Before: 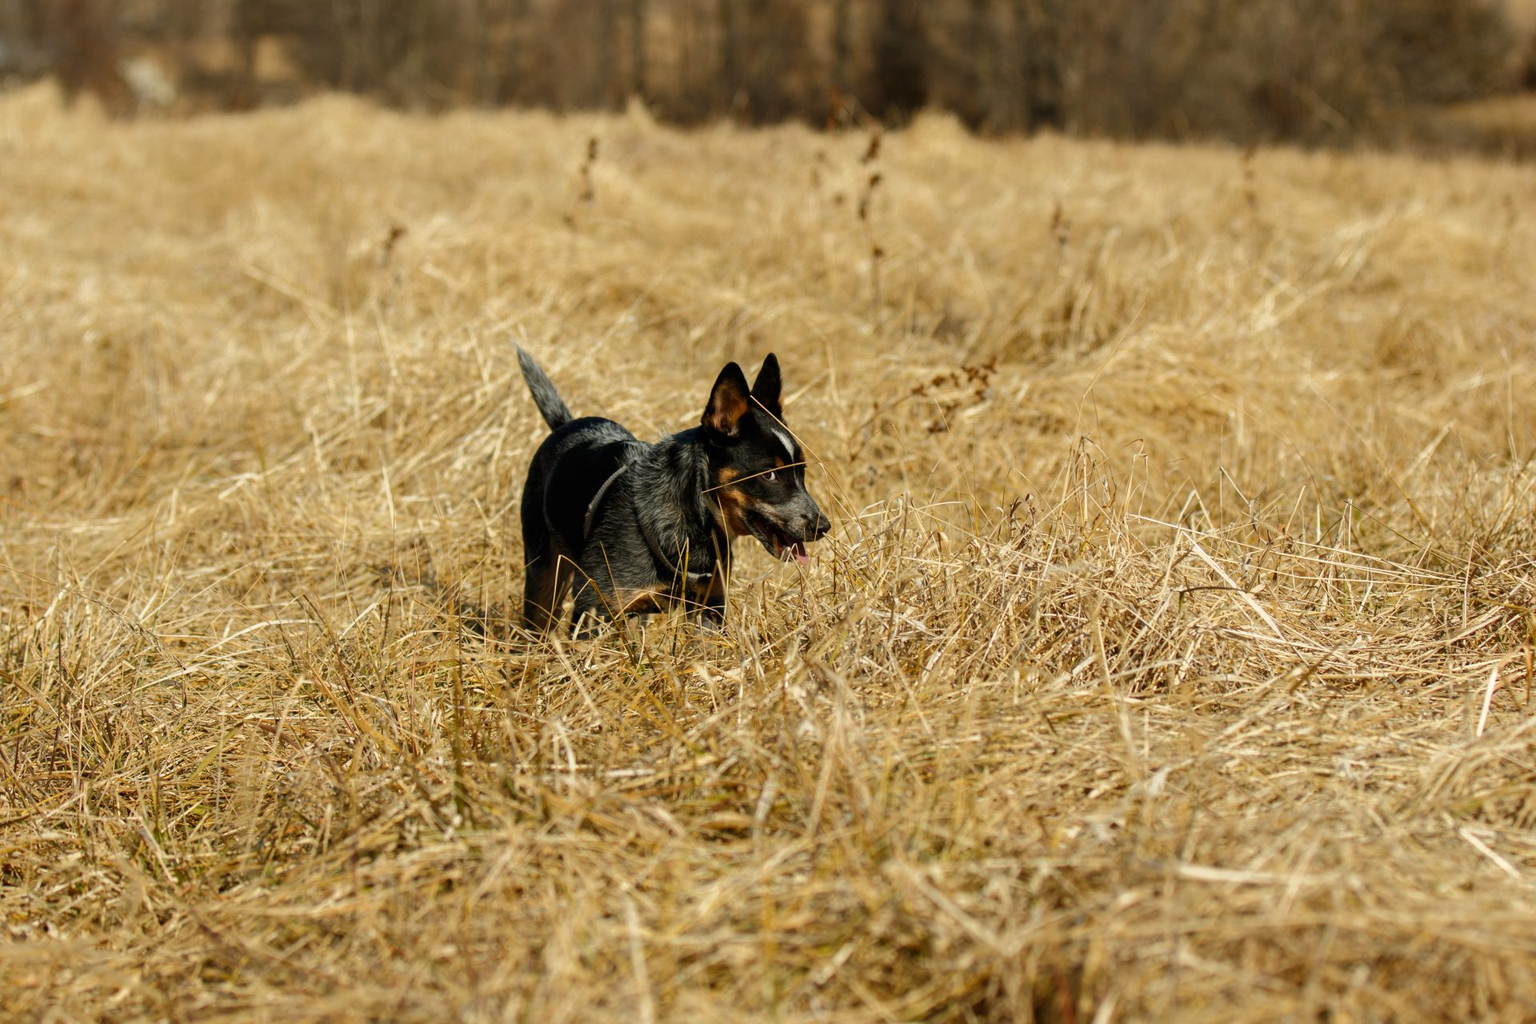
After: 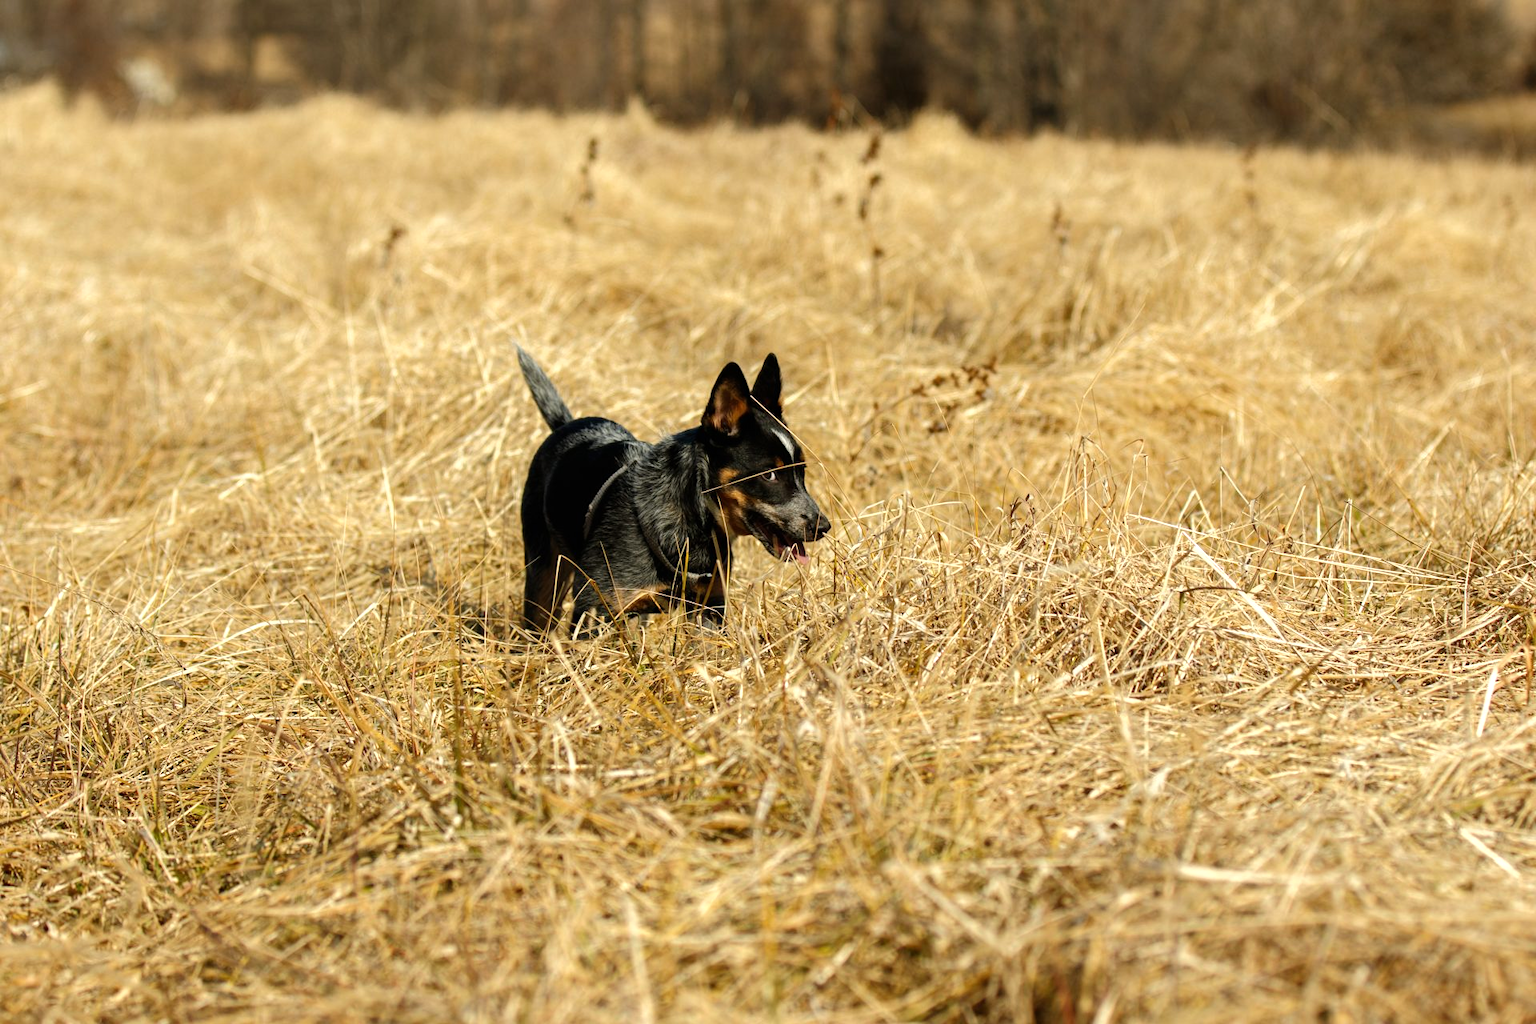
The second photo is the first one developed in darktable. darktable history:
tone equalizer: -8 EV -0.425 EV, -7 EV -0.412 EV, -6 EV -0.317 EV, -5 EV -0.247 EV, -3 EV 0.237 EV, -2 EV 0.331 EV, -1 EV 0.405 EV, +0 EV 0.426 EV
